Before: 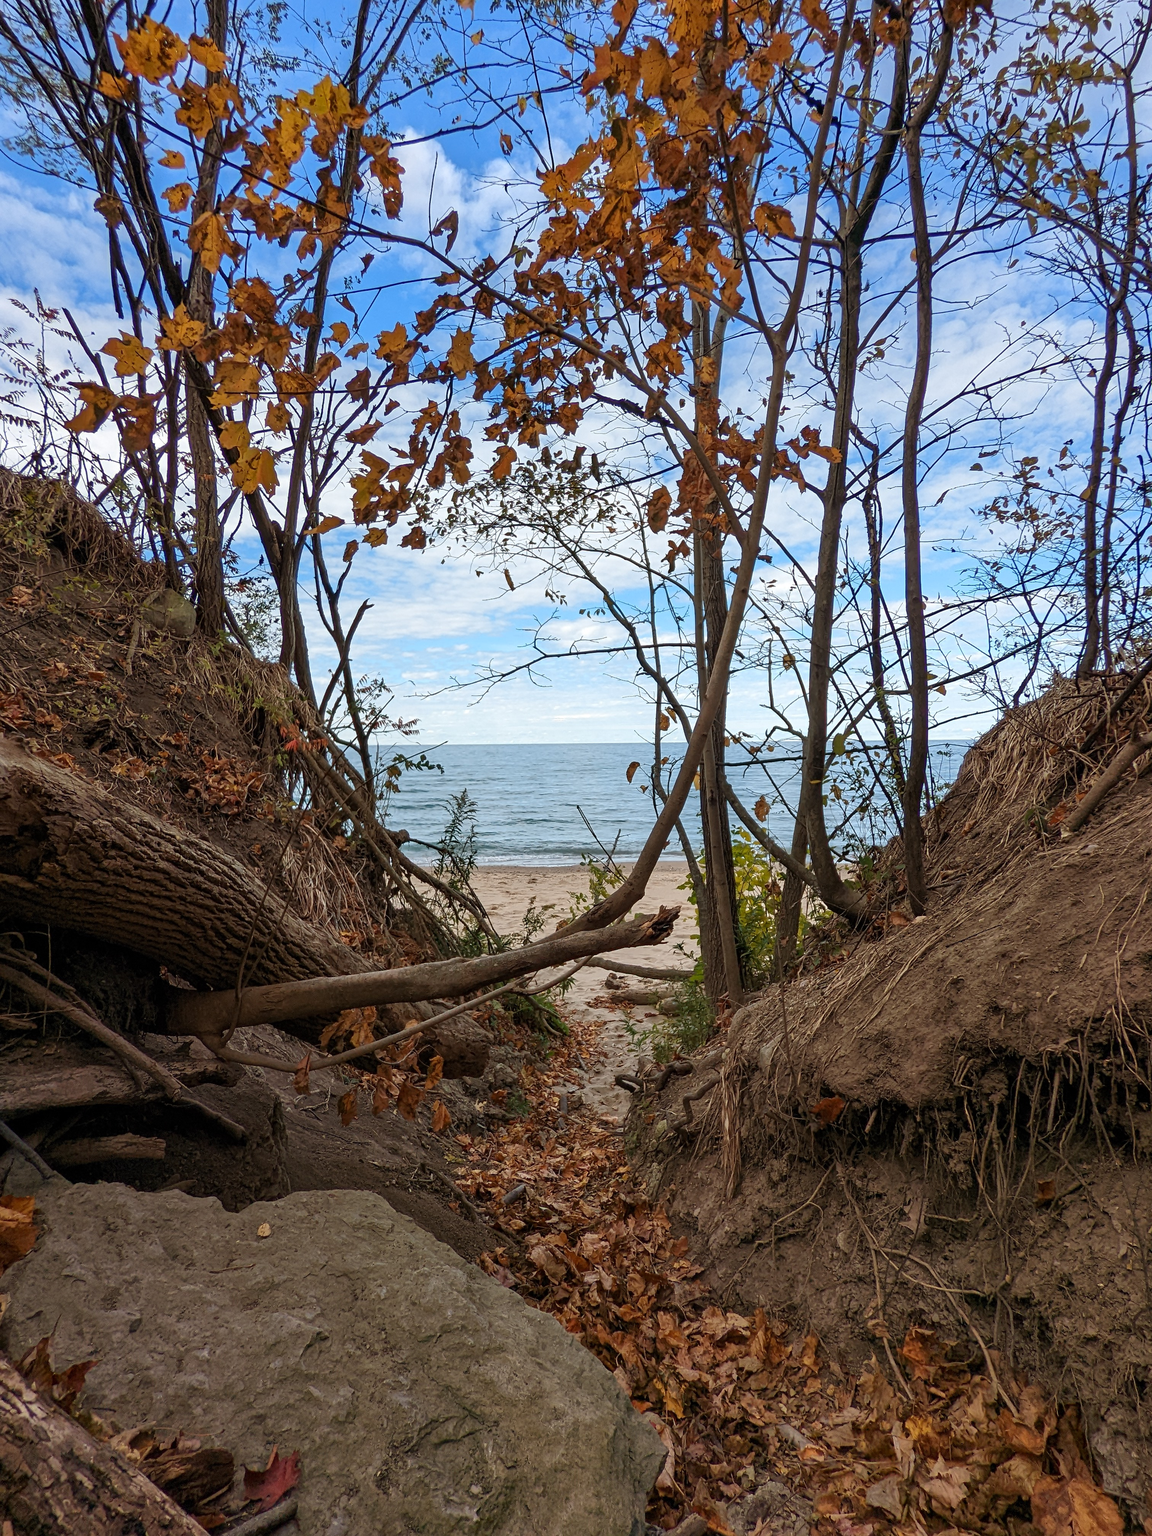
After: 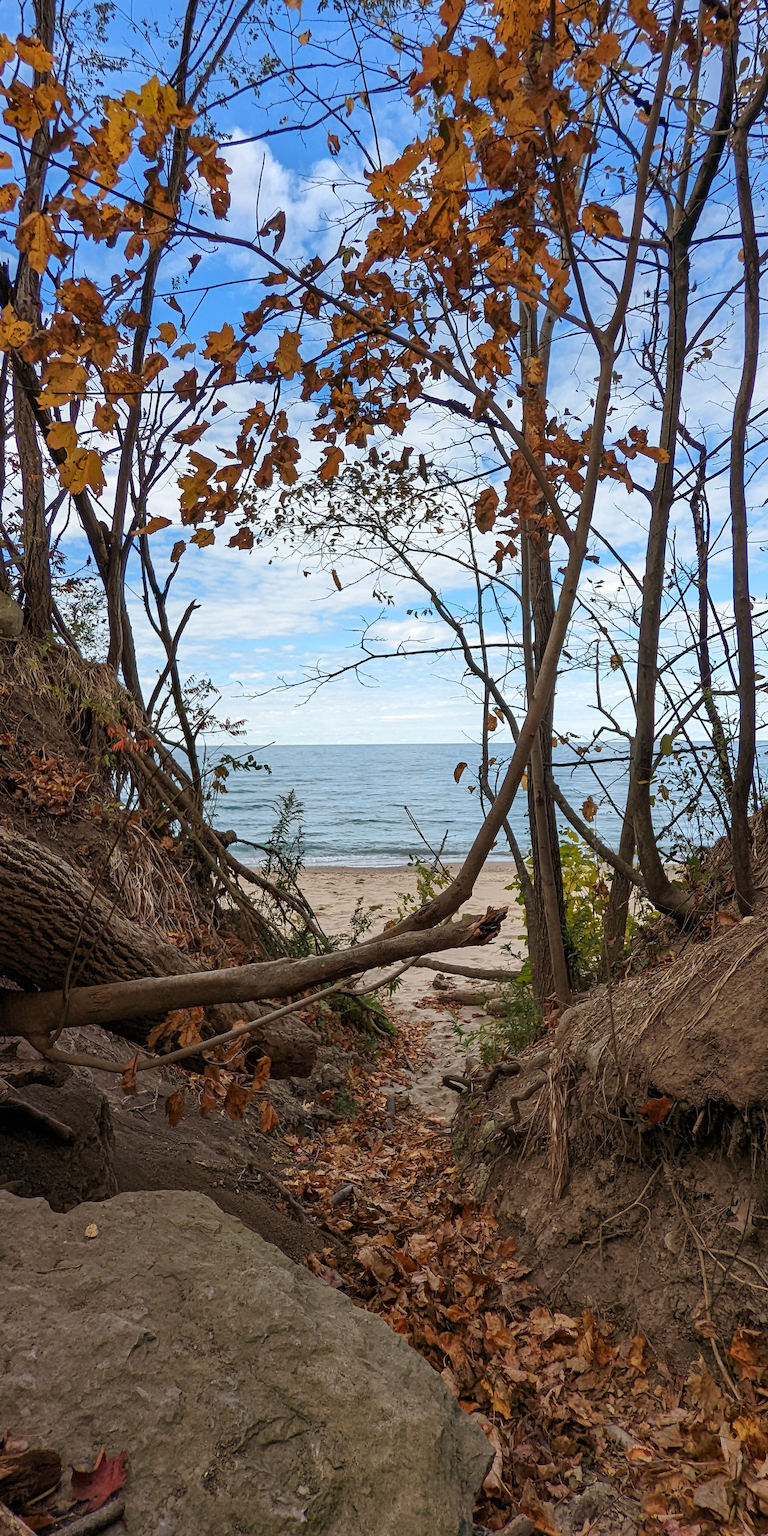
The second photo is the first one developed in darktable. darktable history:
crop and rotate: left 15.05%, right 18.23%
